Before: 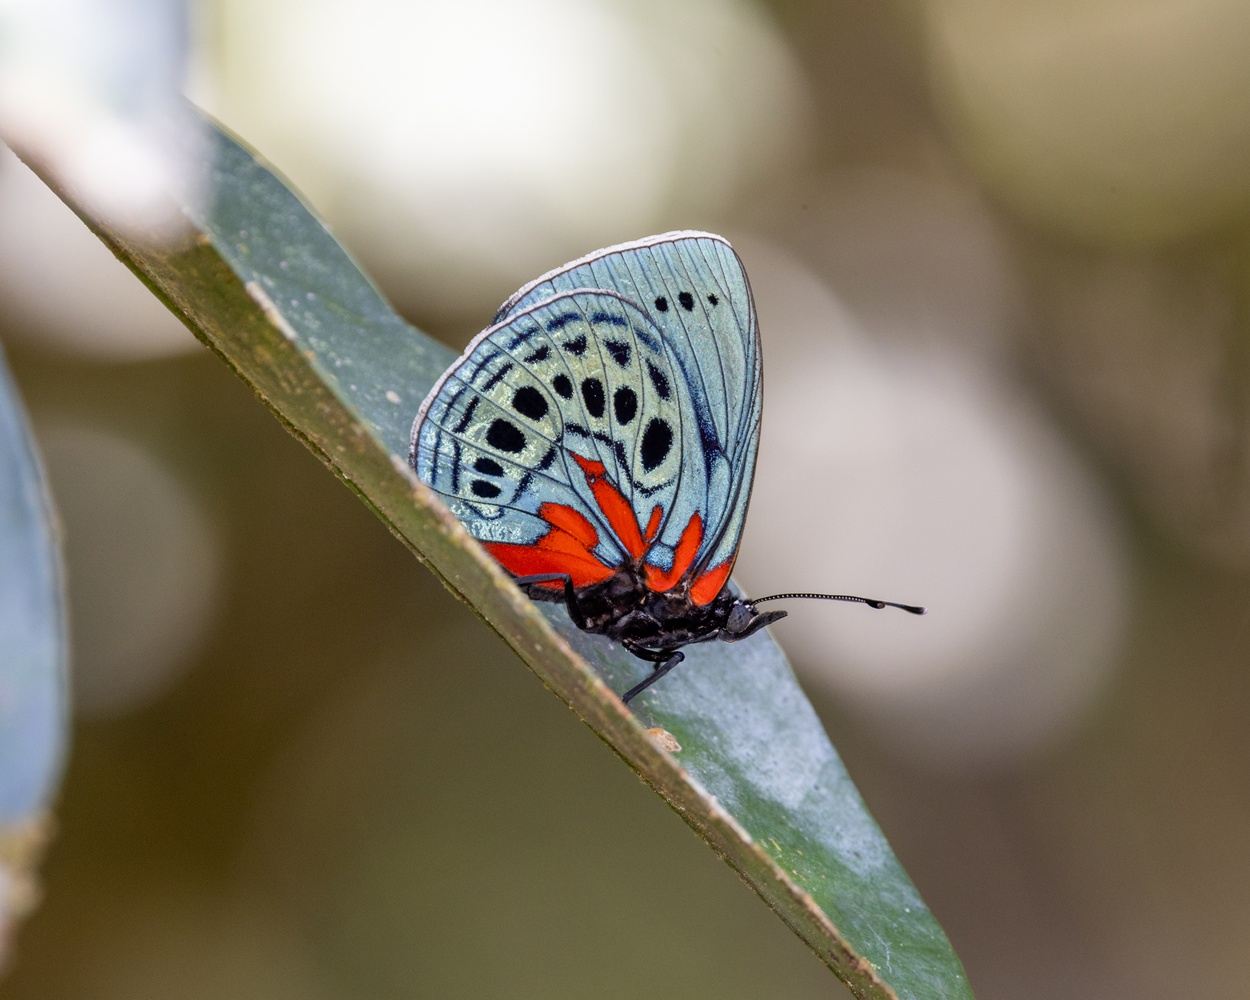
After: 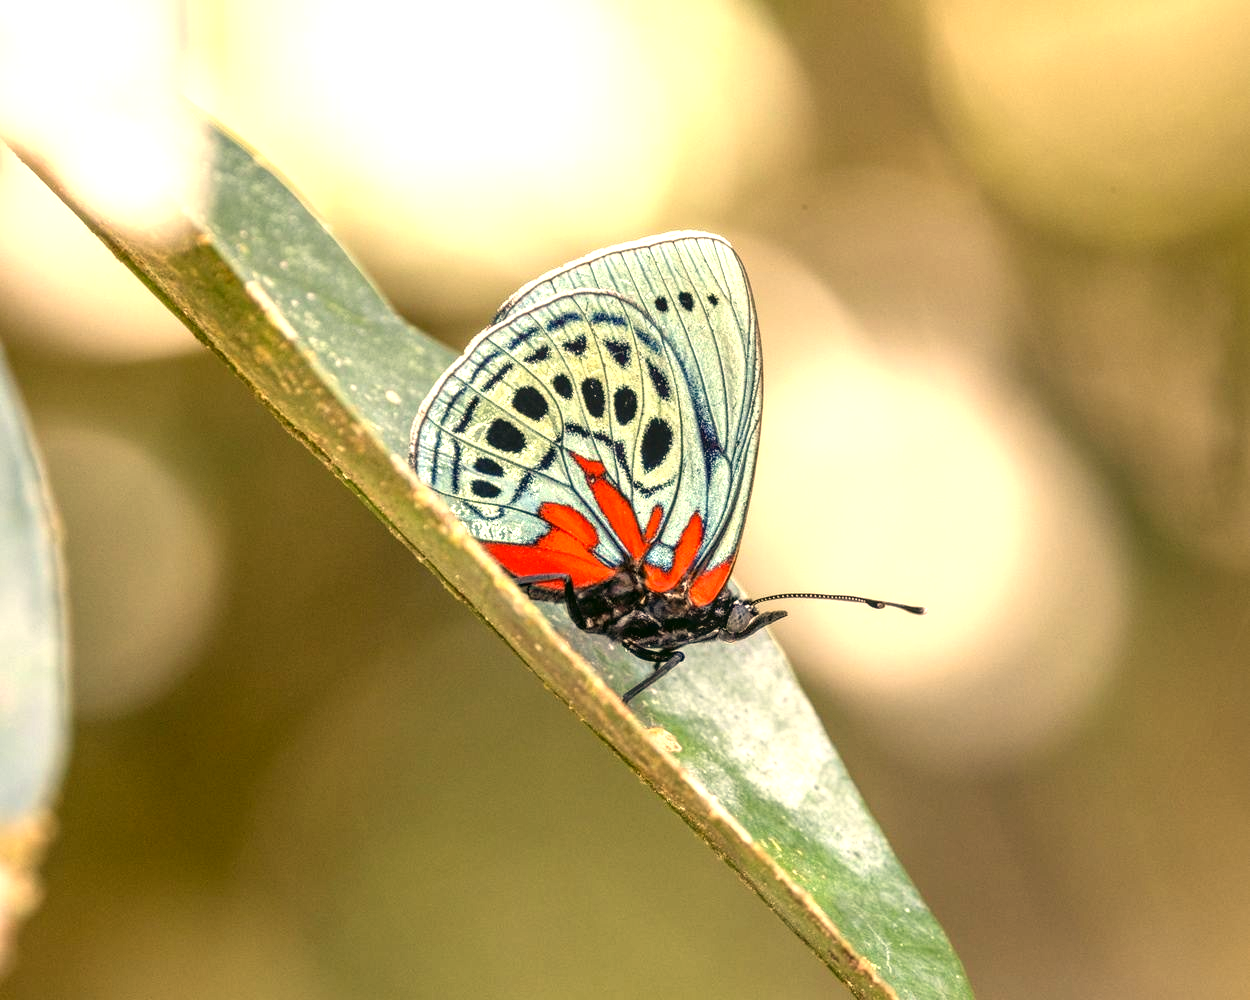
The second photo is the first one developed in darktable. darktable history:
exposure: black level correction 0, exposure 1.1 EV, compensate exposure bias true, compensate highlight preservation false
color correction: highlights a* 4.02, highlights b* 4.98, shadows a* -7.55, shadows b* 4.98
local contrast: on, module defaults
white balance: red 1.08, blue 0.791
